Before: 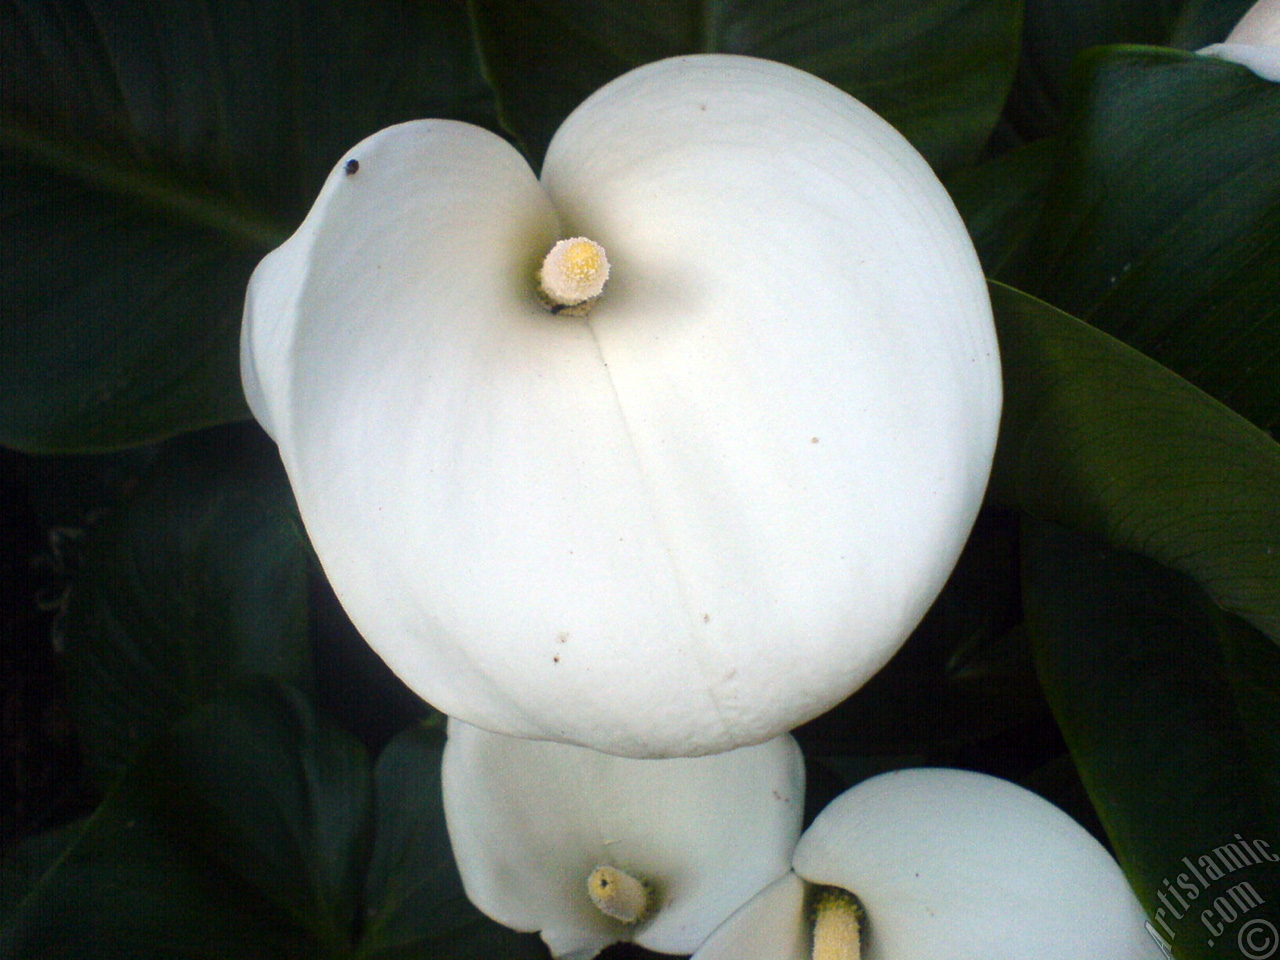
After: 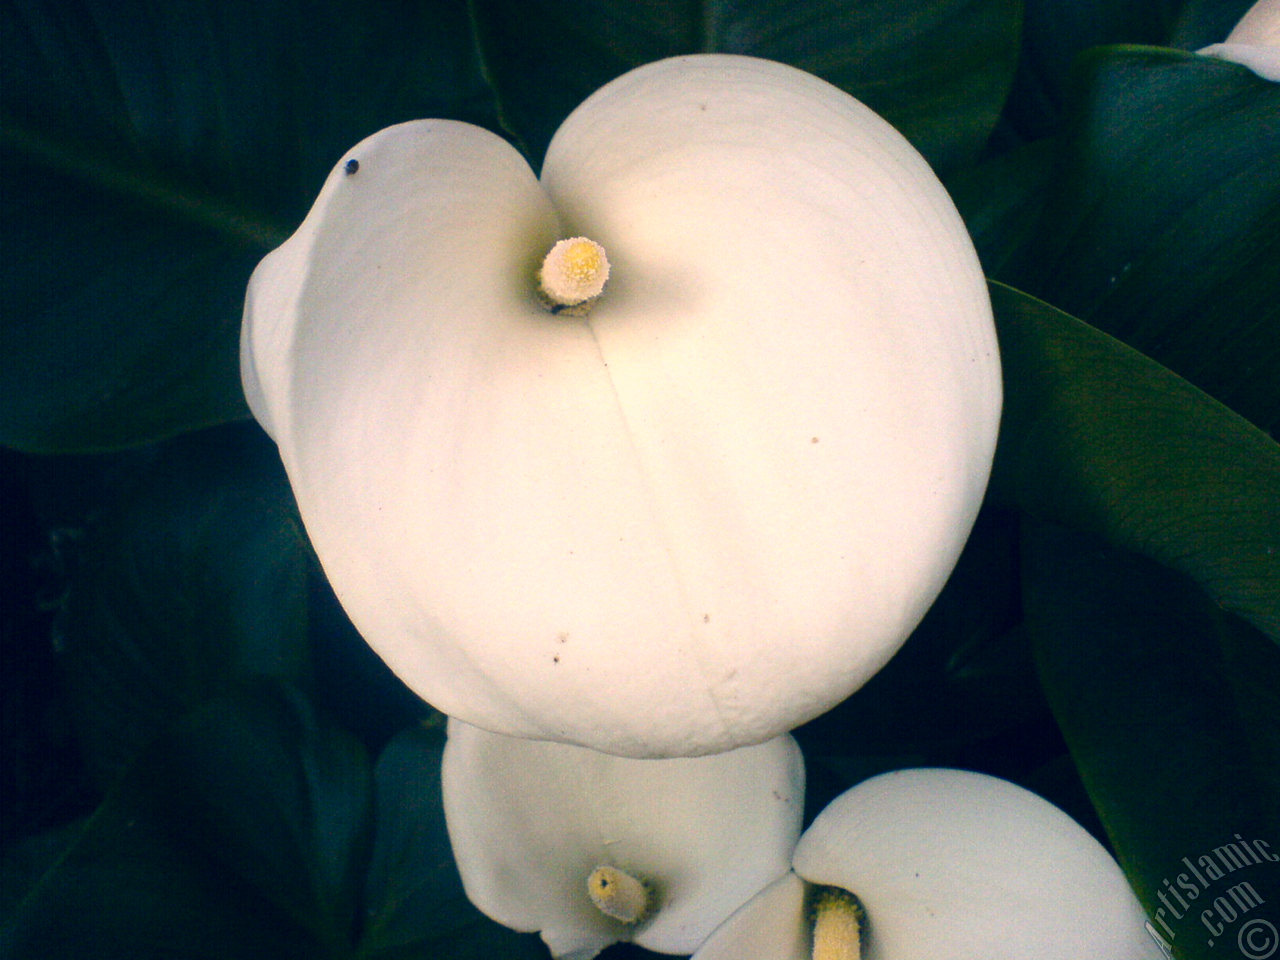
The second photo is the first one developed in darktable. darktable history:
color correction: highlights a* 10.32, highlights b* 14.66, shadows a* -9.59, shadows b* -15.02
exposure: black level correction 0.002, compensate highlight preservation false
